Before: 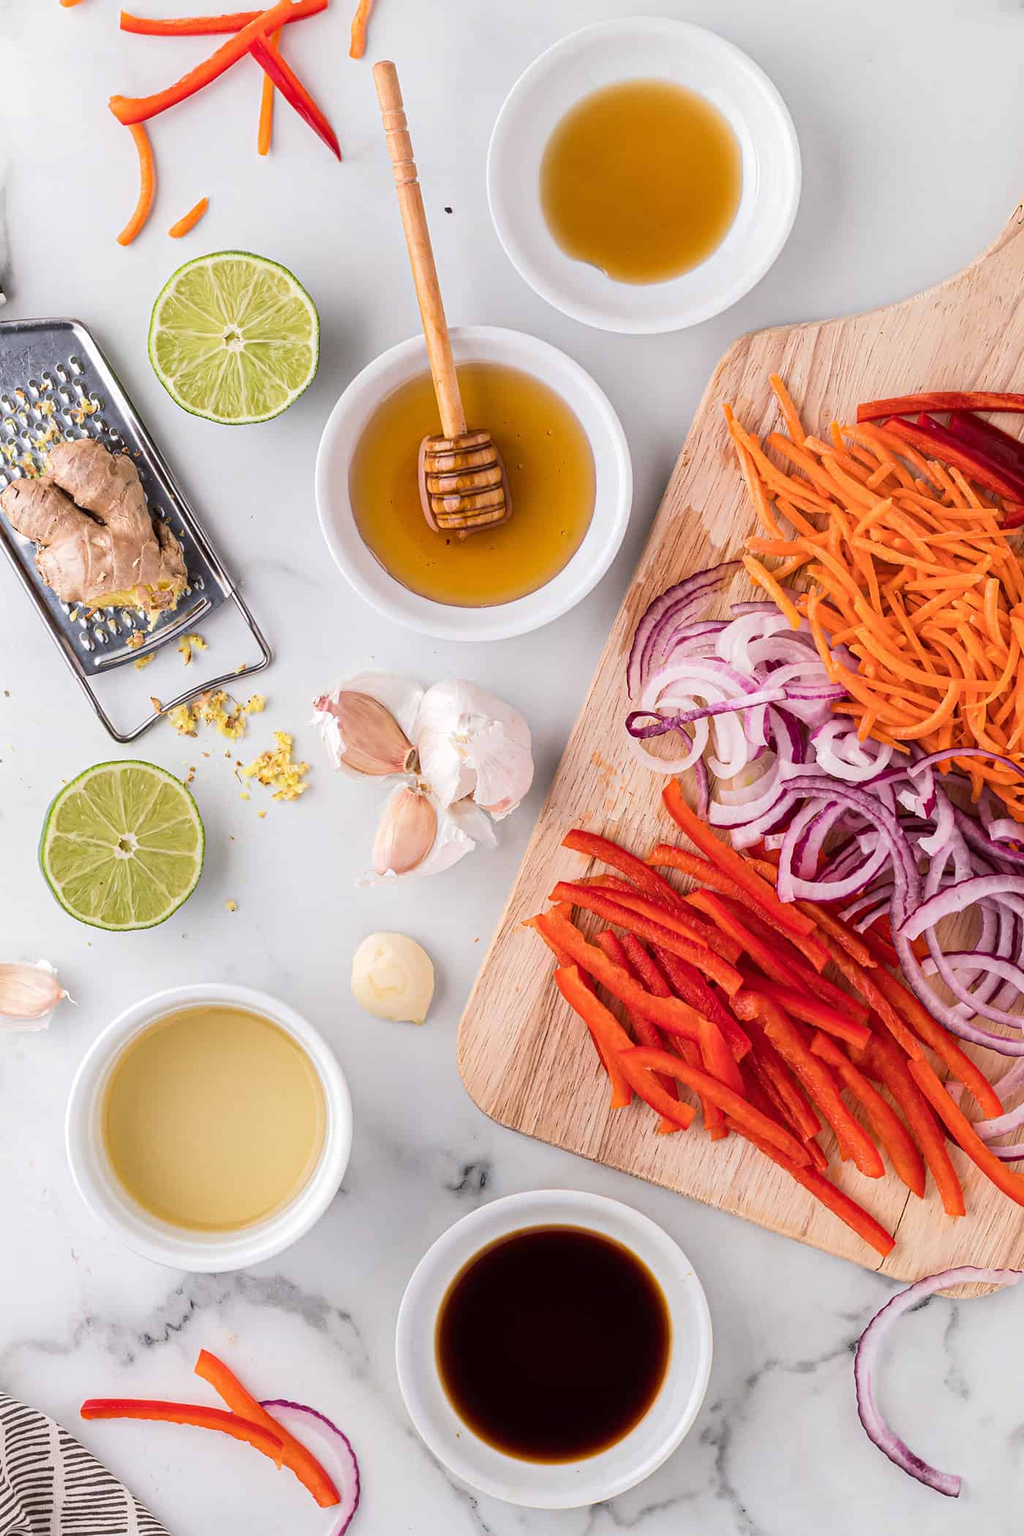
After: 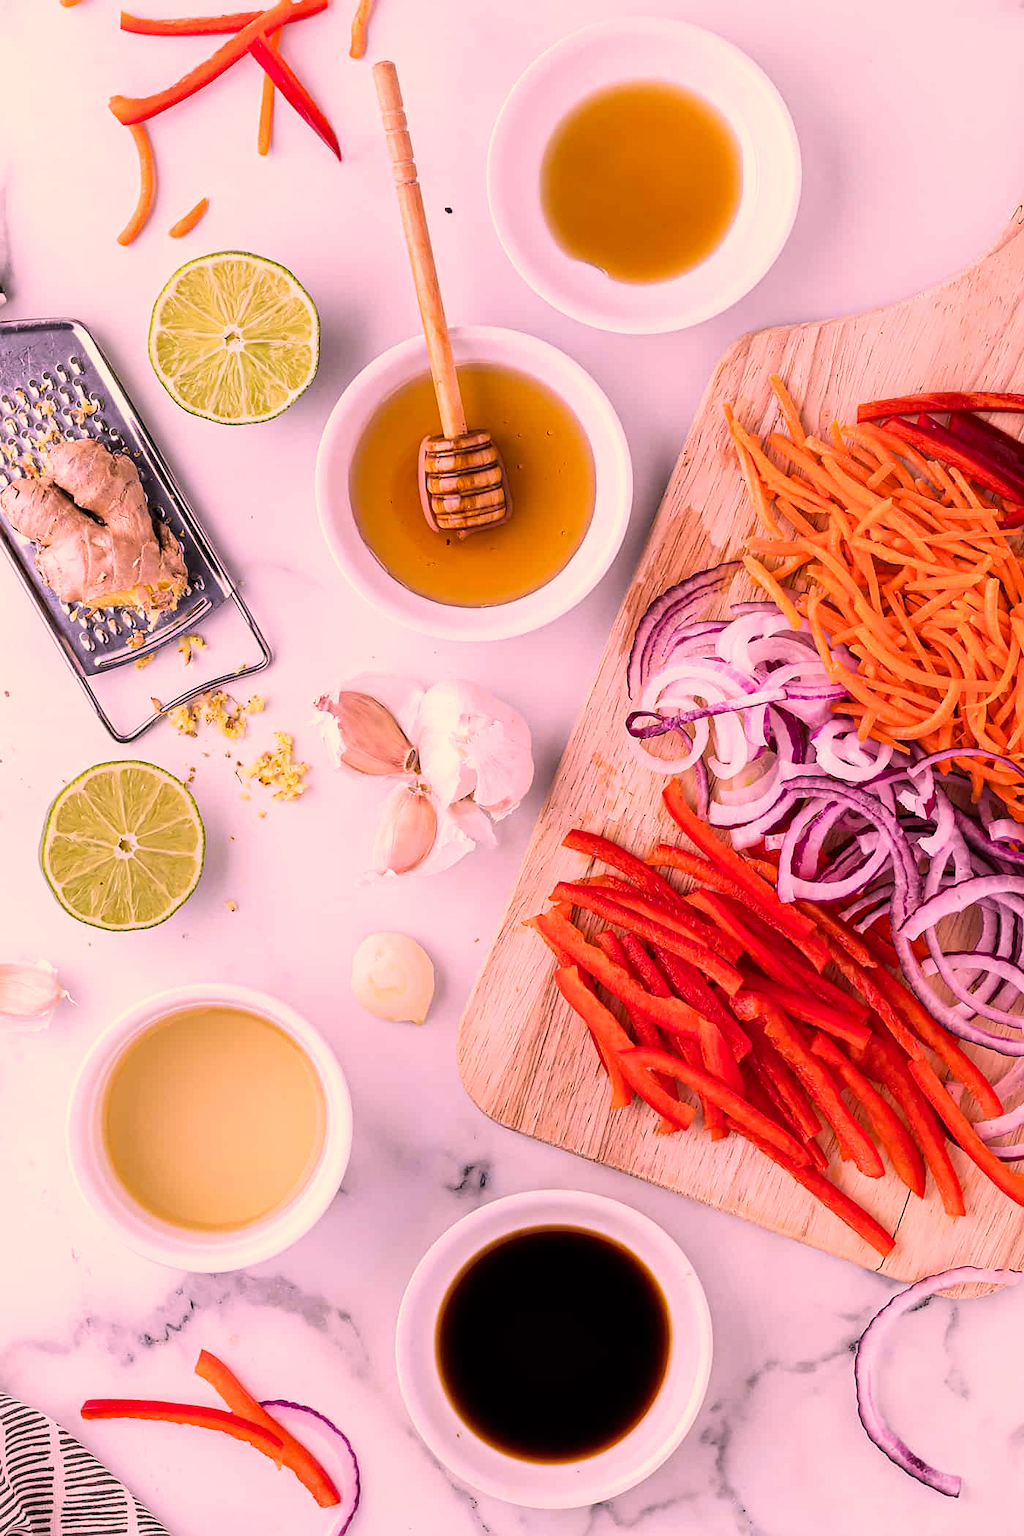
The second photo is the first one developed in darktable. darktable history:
filmic rgb: black relative exposure -12.8 EV, white relative exposure 2.8 EV, threshold 3 EV, target black luminance 0%, hardness 8.54, latitude 70.41%, contrast 1.133, shadows ↔ highlights balance -0.395%, color science v4 (2020), enable highlight reconstruction true
white balance: red 1.042, blue 1.17
color correction: highlights a* 17.88, highlights b* 18.79
sharpen: radius 1.458, amount 0.398, threshold 1.271
